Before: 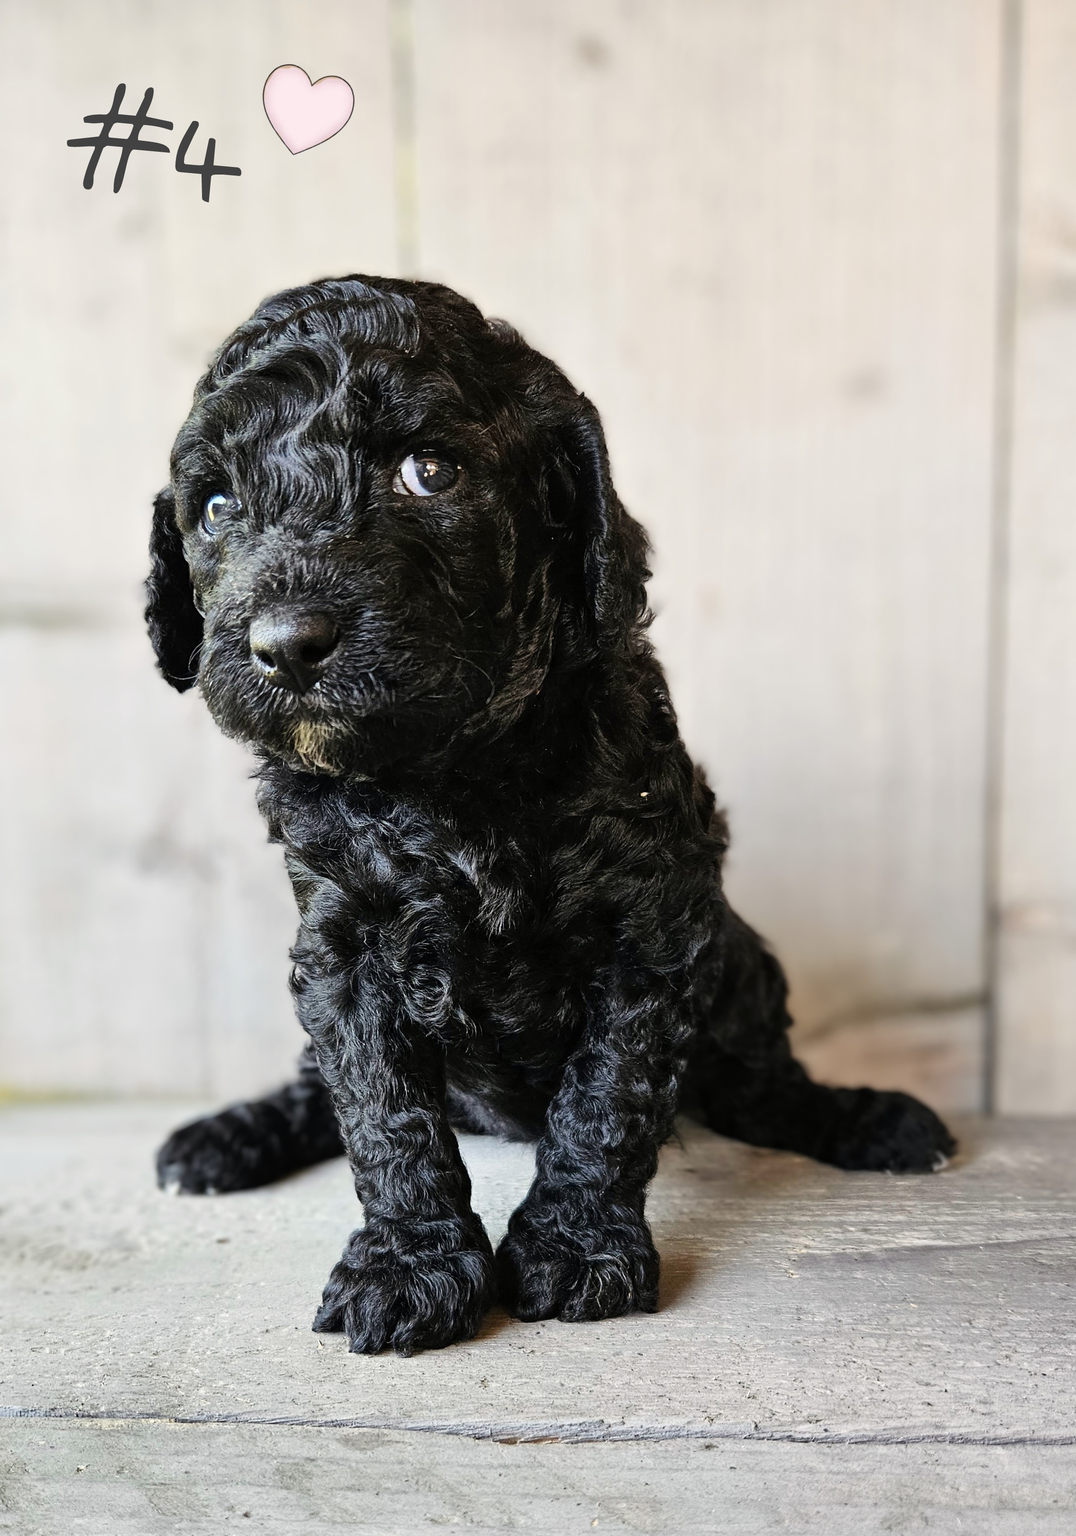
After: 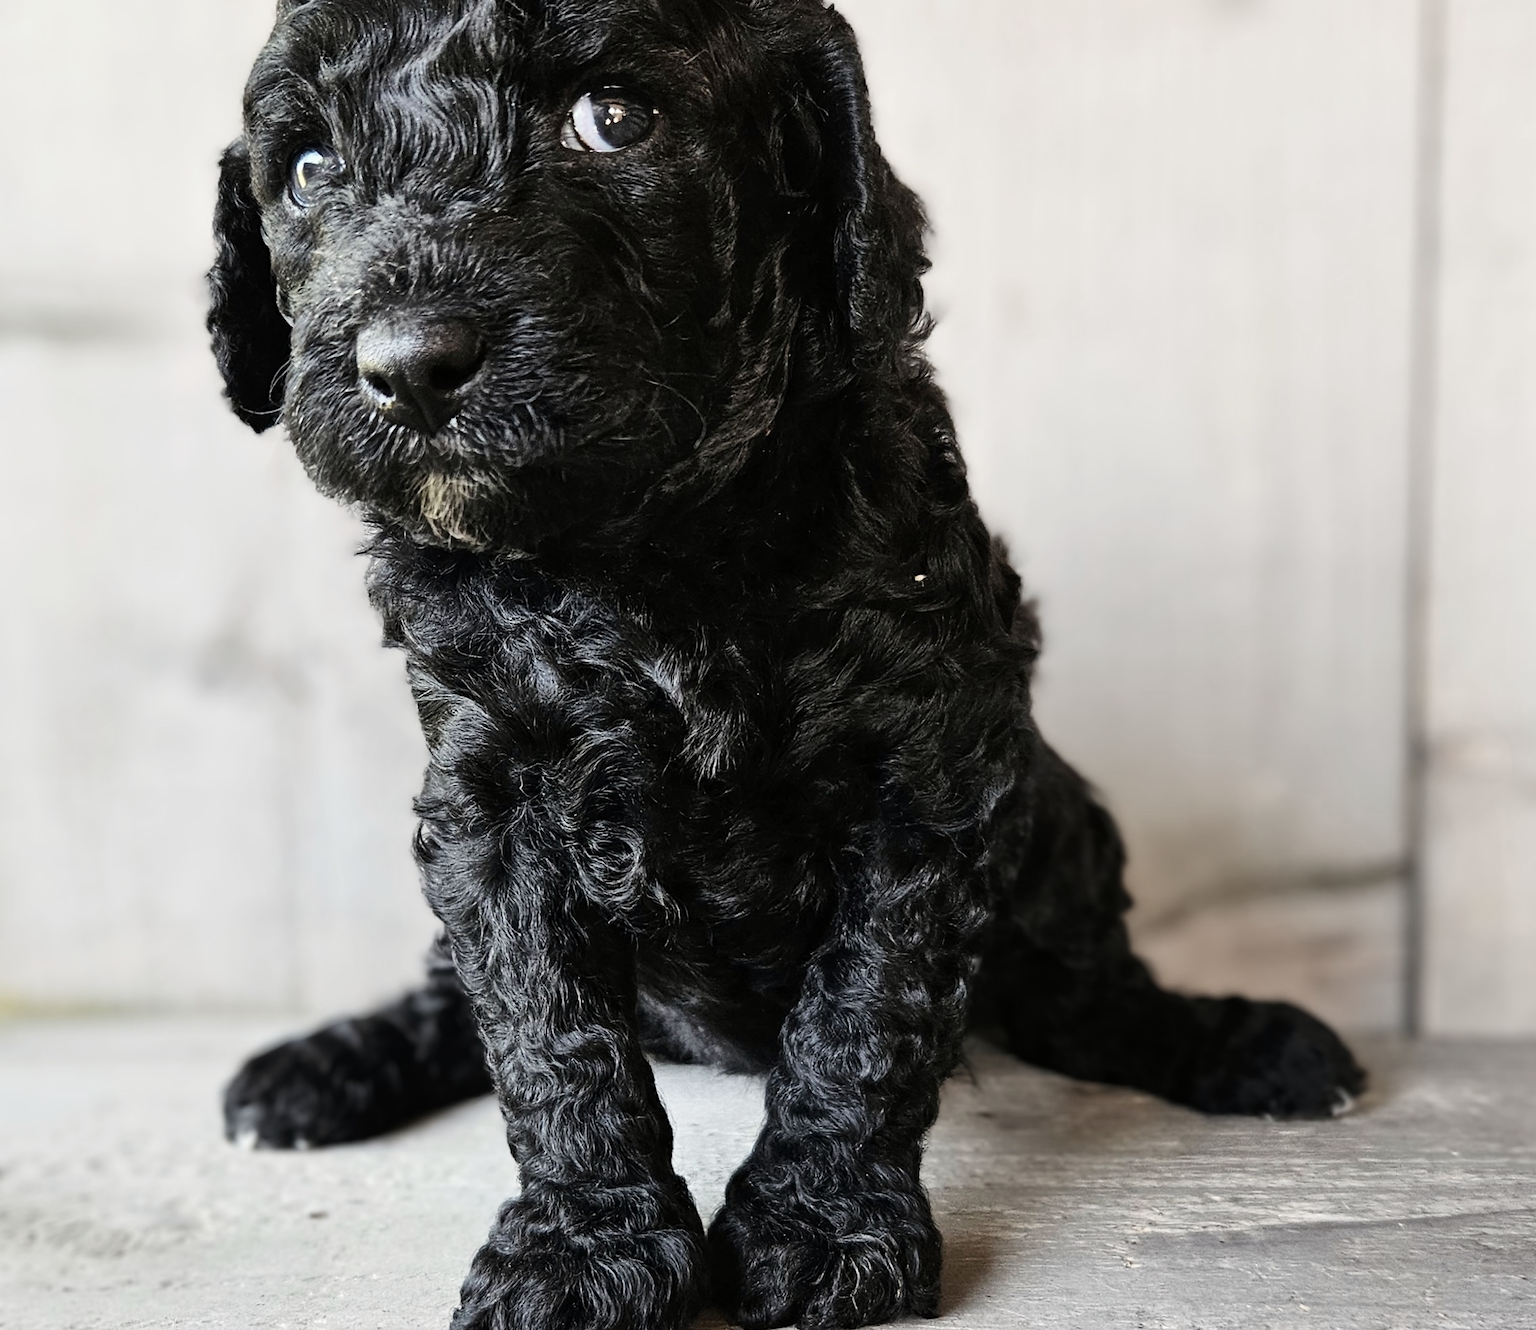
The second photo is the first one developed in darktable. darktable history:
crop and rotate: top 25.357%, bottom 13.942%
contrast brightness saturation: contrast 0.1, saturation -0.36
